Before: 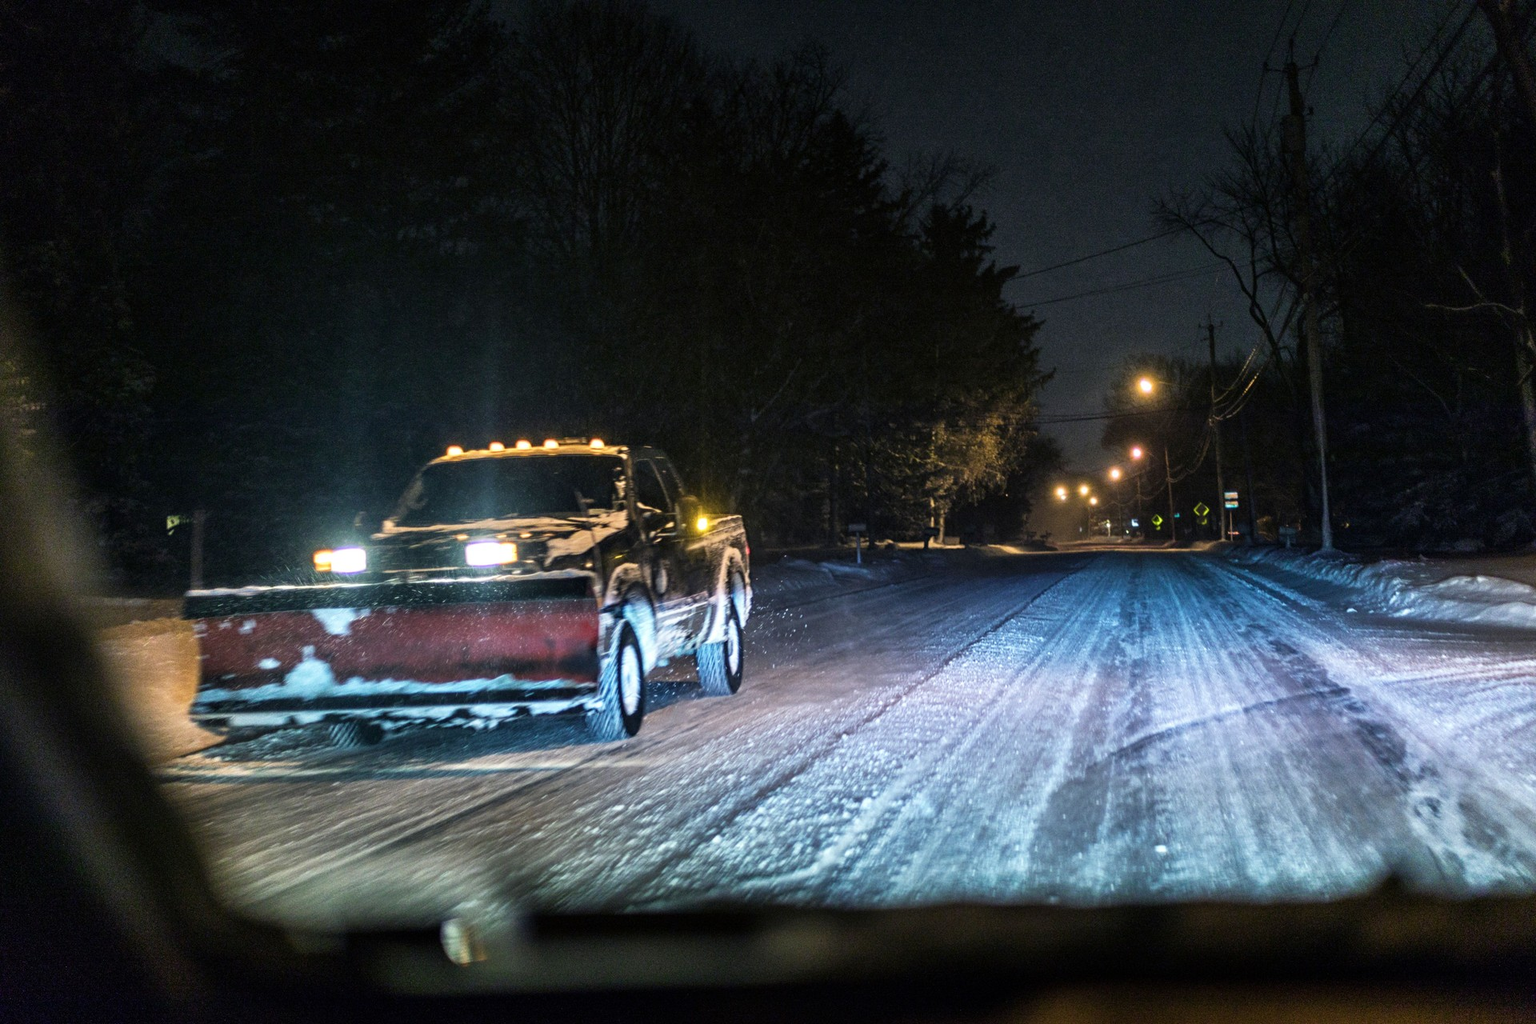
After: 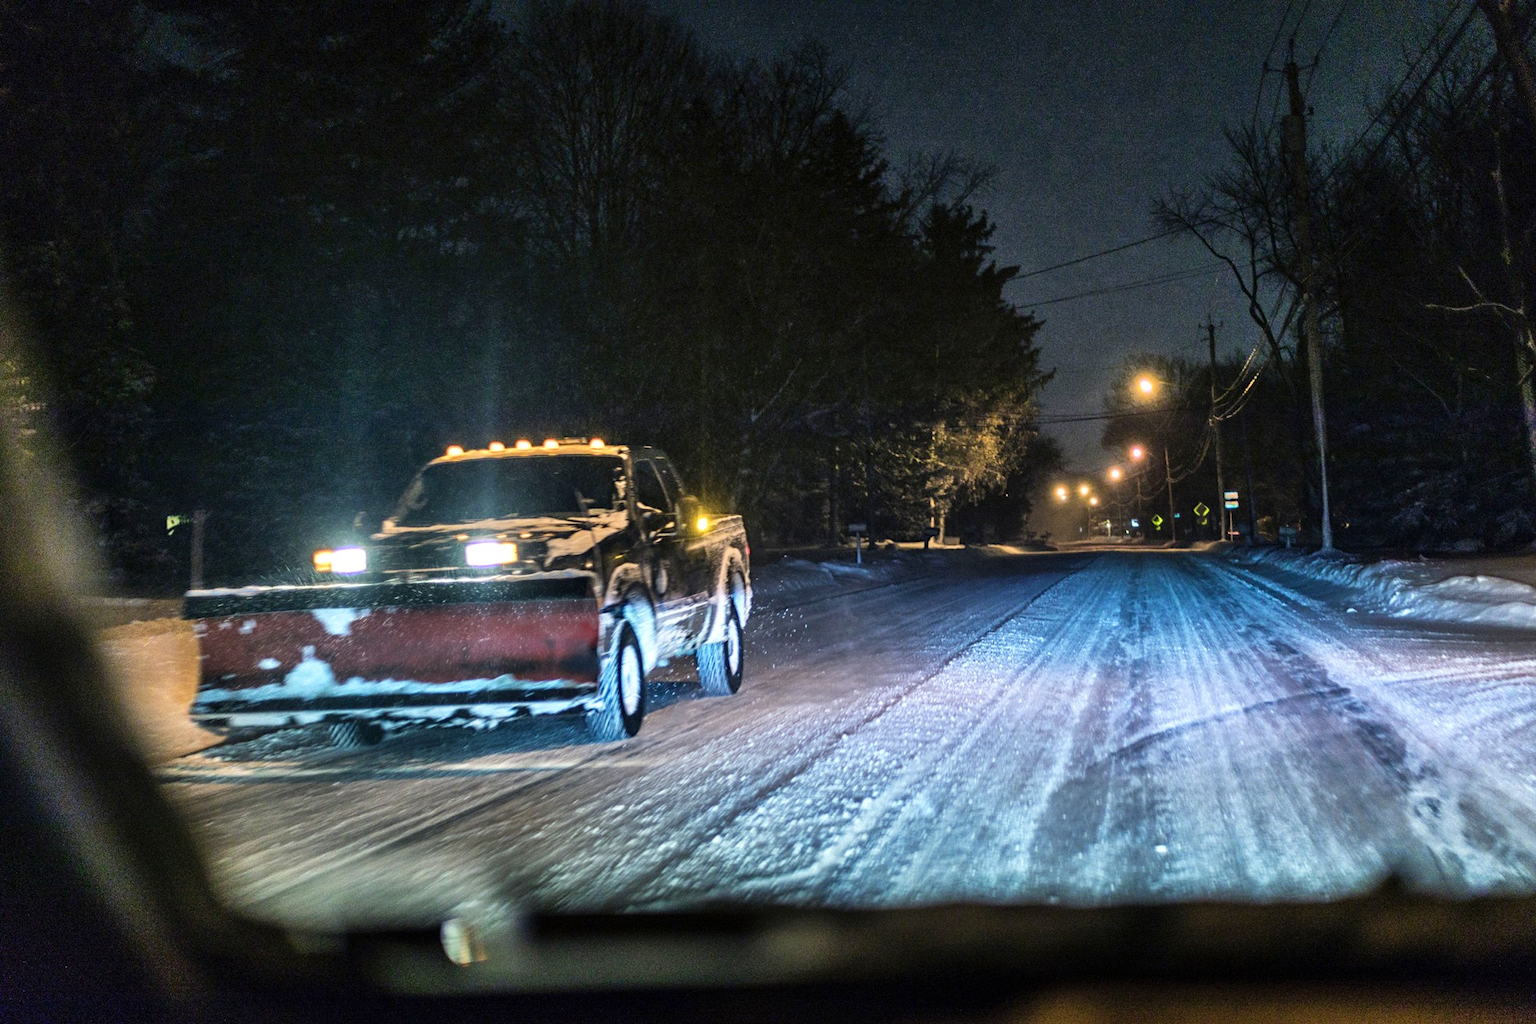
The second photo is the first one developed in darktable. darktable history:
color zones: curves: ch0 [(0.068, 0.464) (0.25, 0.5) (0.48, 0.508) (0.75, 0.536) (0.886, 0.476) (0.967, 0.456)]; ch1 [(0.066, 0.456) (0.25, 0.5) (0.616, 0.508) (0.746, 0.56) (0.934, 0.444)]
shadows and highlights: soften with gaussian
